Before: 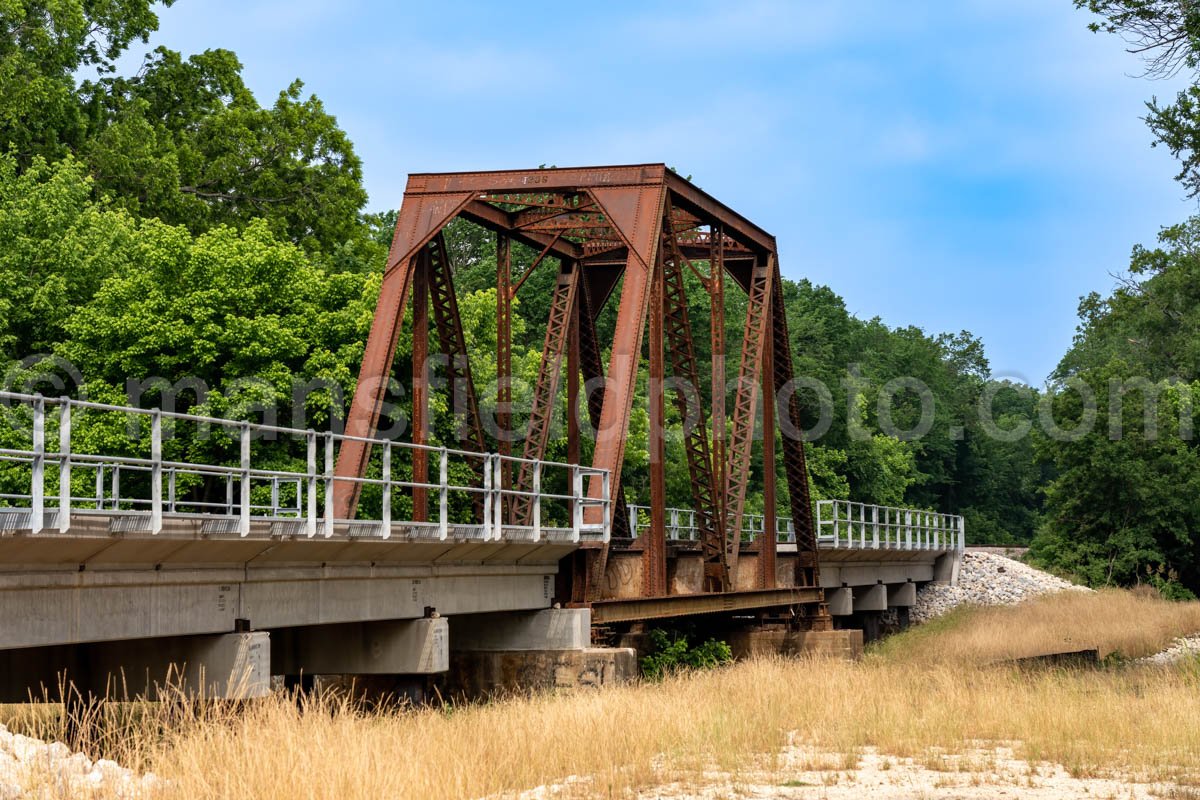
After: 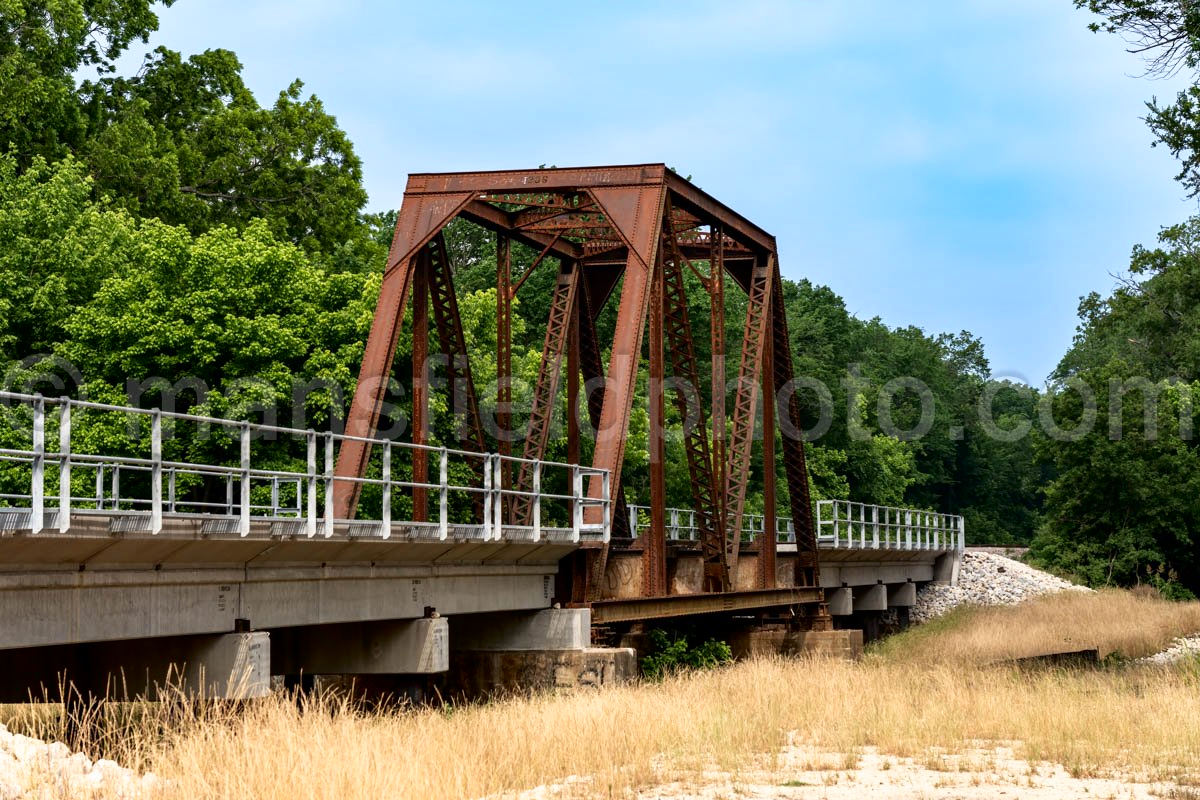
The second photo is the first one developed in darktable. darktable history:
white balance: emerald 1
shadows and highlights: shadows -62.32, white point adjustment -5.22, highlights 61.59
